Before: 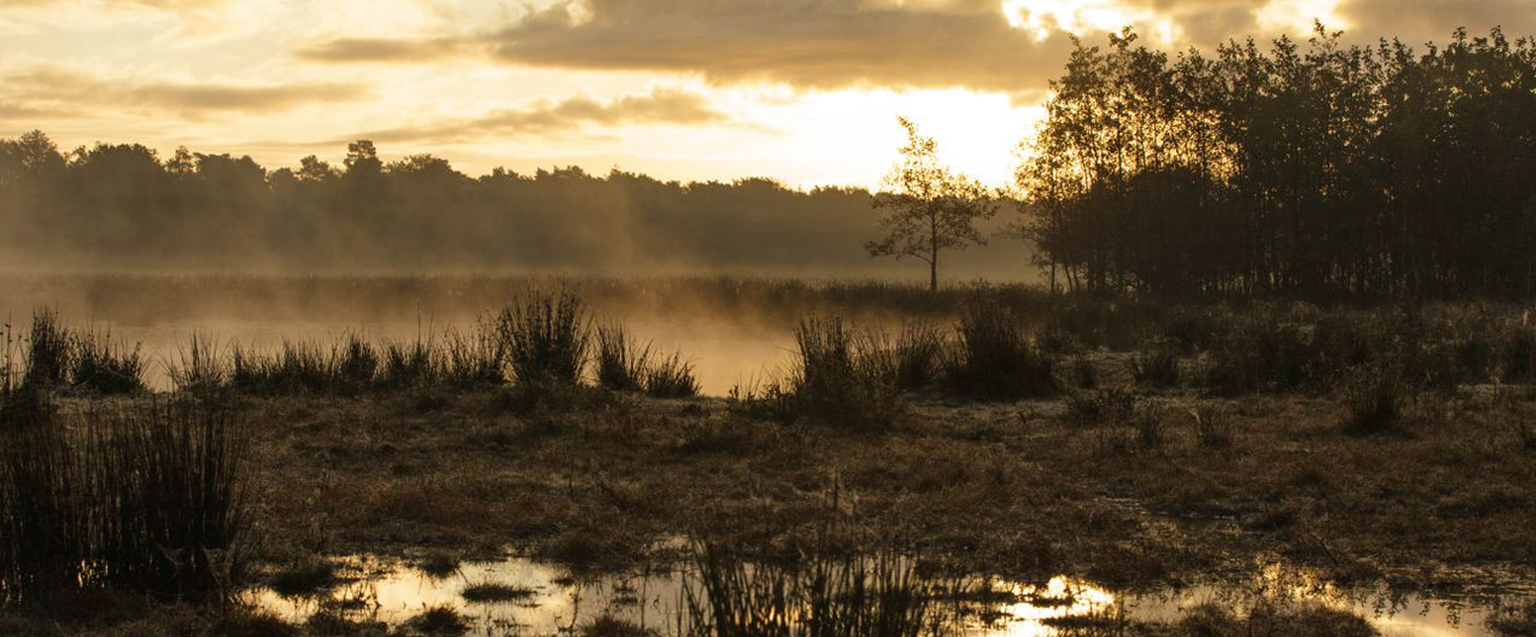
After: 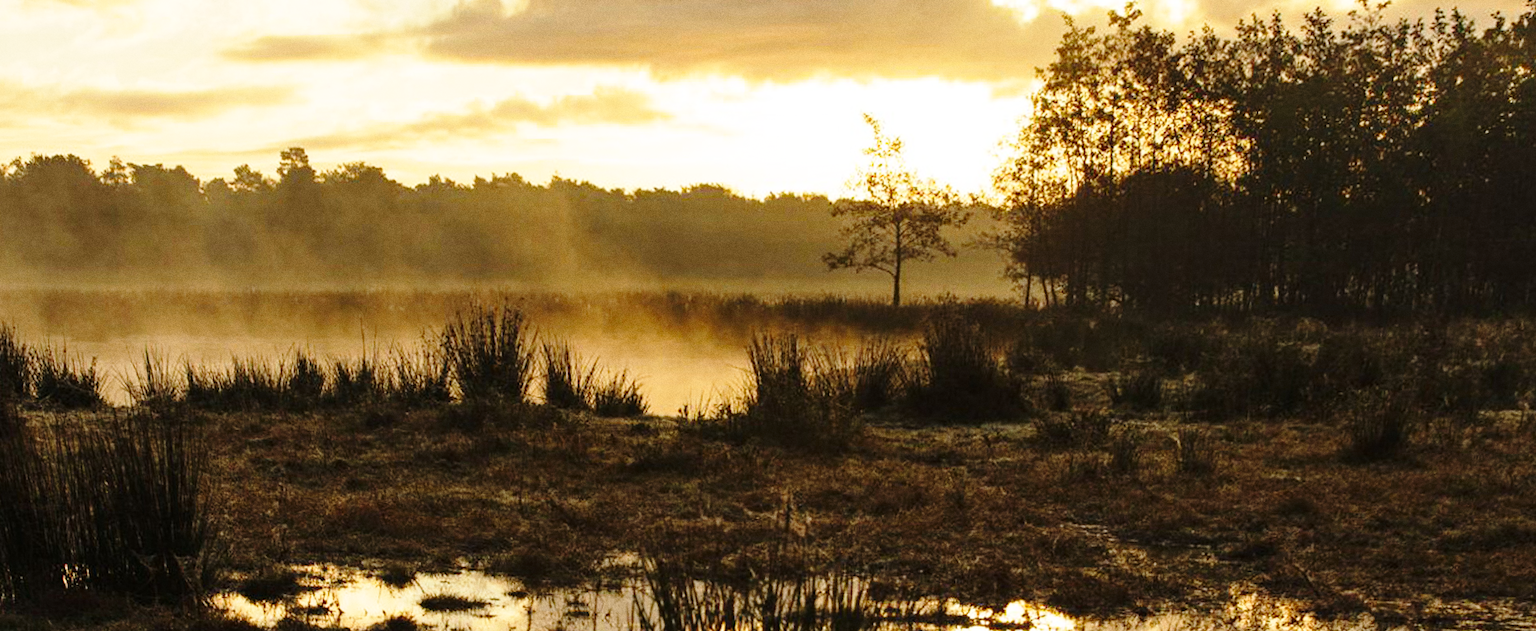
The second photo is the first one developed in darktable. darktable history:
base curve: curves: ch0 [(0, 0) (0.028, 0.03) (0.121, 0.232) (0.46, 0.748) (0.859, 0.968) (1, 1)], preserve colors none
rotate and perspective: rotation 0.062°, lens shift (vertical) 0.115, lens shift (horizontal) -0.133, crop left 0.047, crop right 0.94, crop top 0.061, crop bottom 0.94
haze removal: compatibility mode true, adaptive false
grain: coarseness 0.09 ISO
